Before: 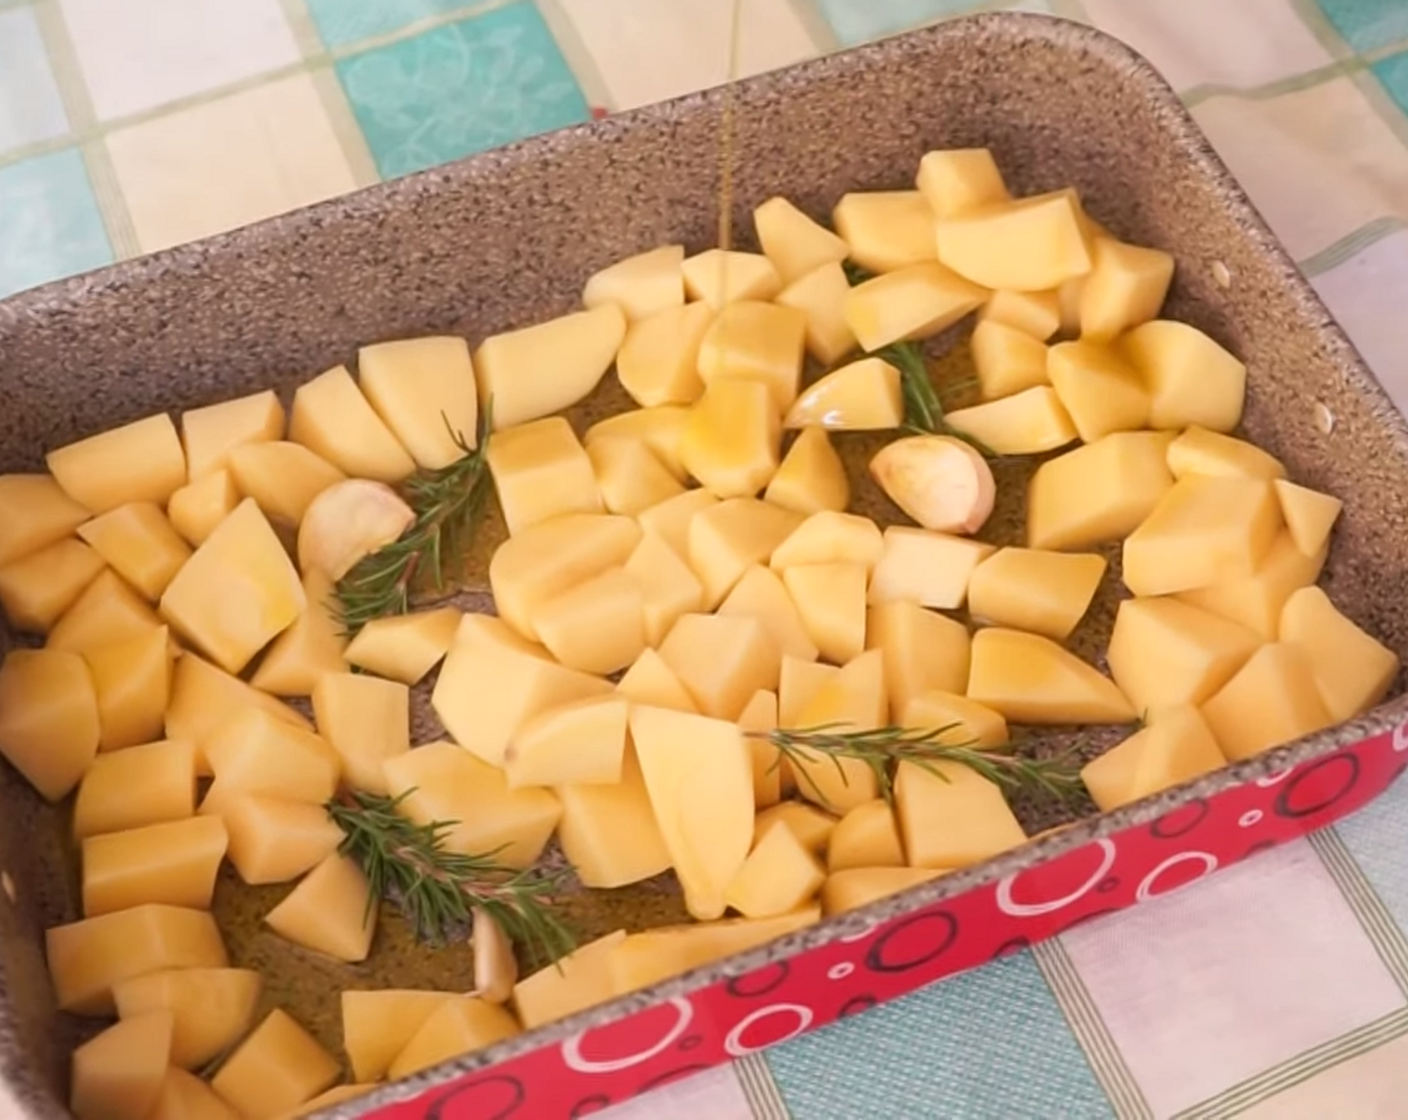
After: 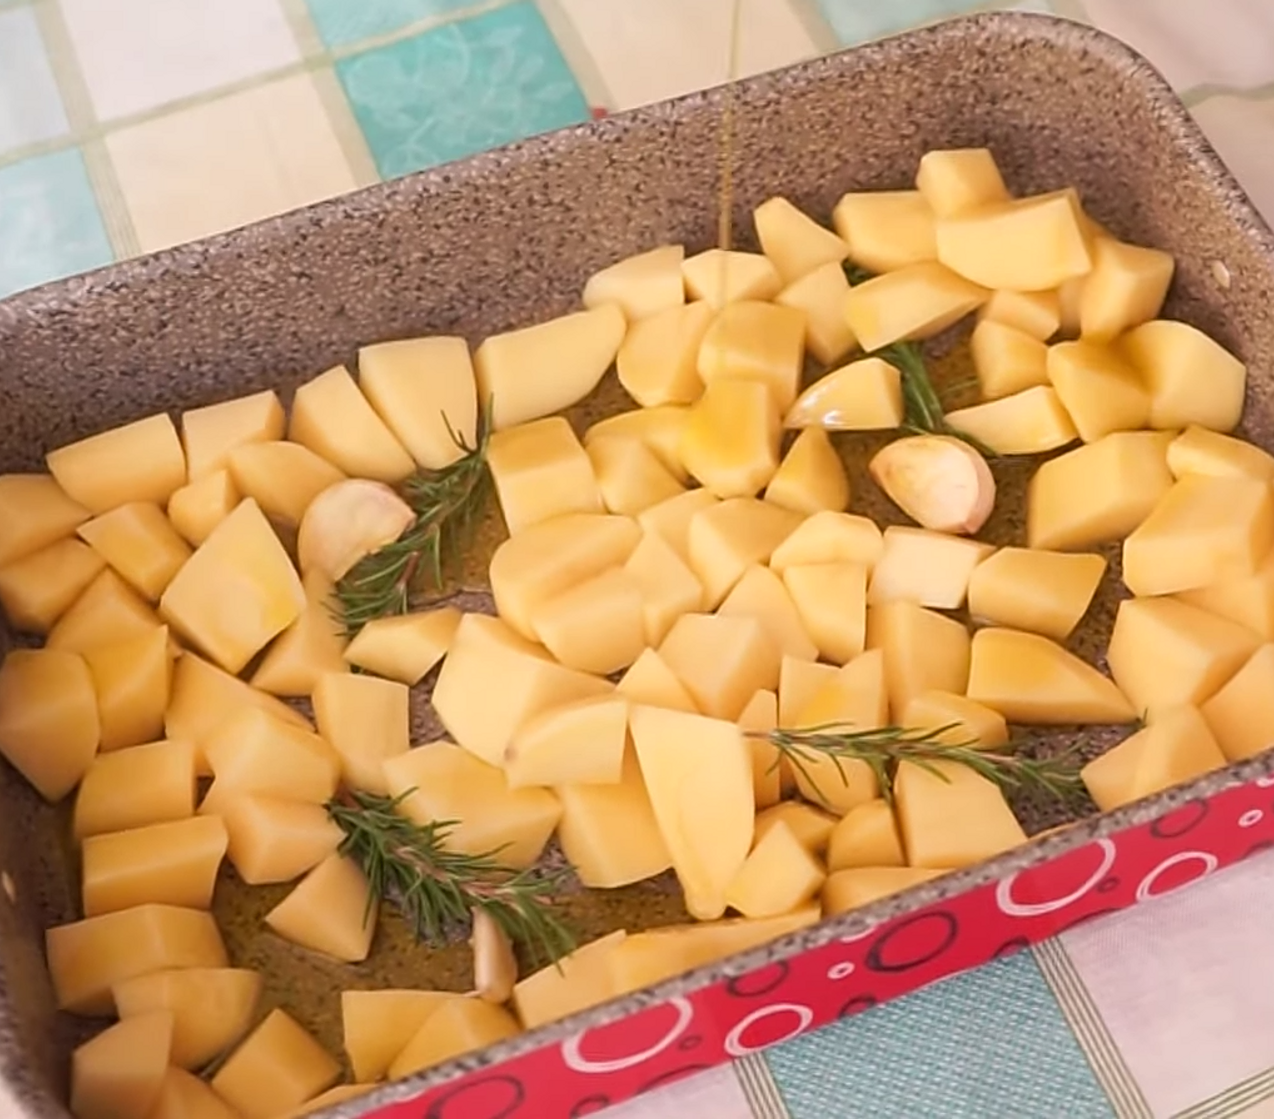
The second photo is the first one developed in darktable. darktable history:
crop: right 9.509%, bottom 0.031%
sharpen: on, module defaults
